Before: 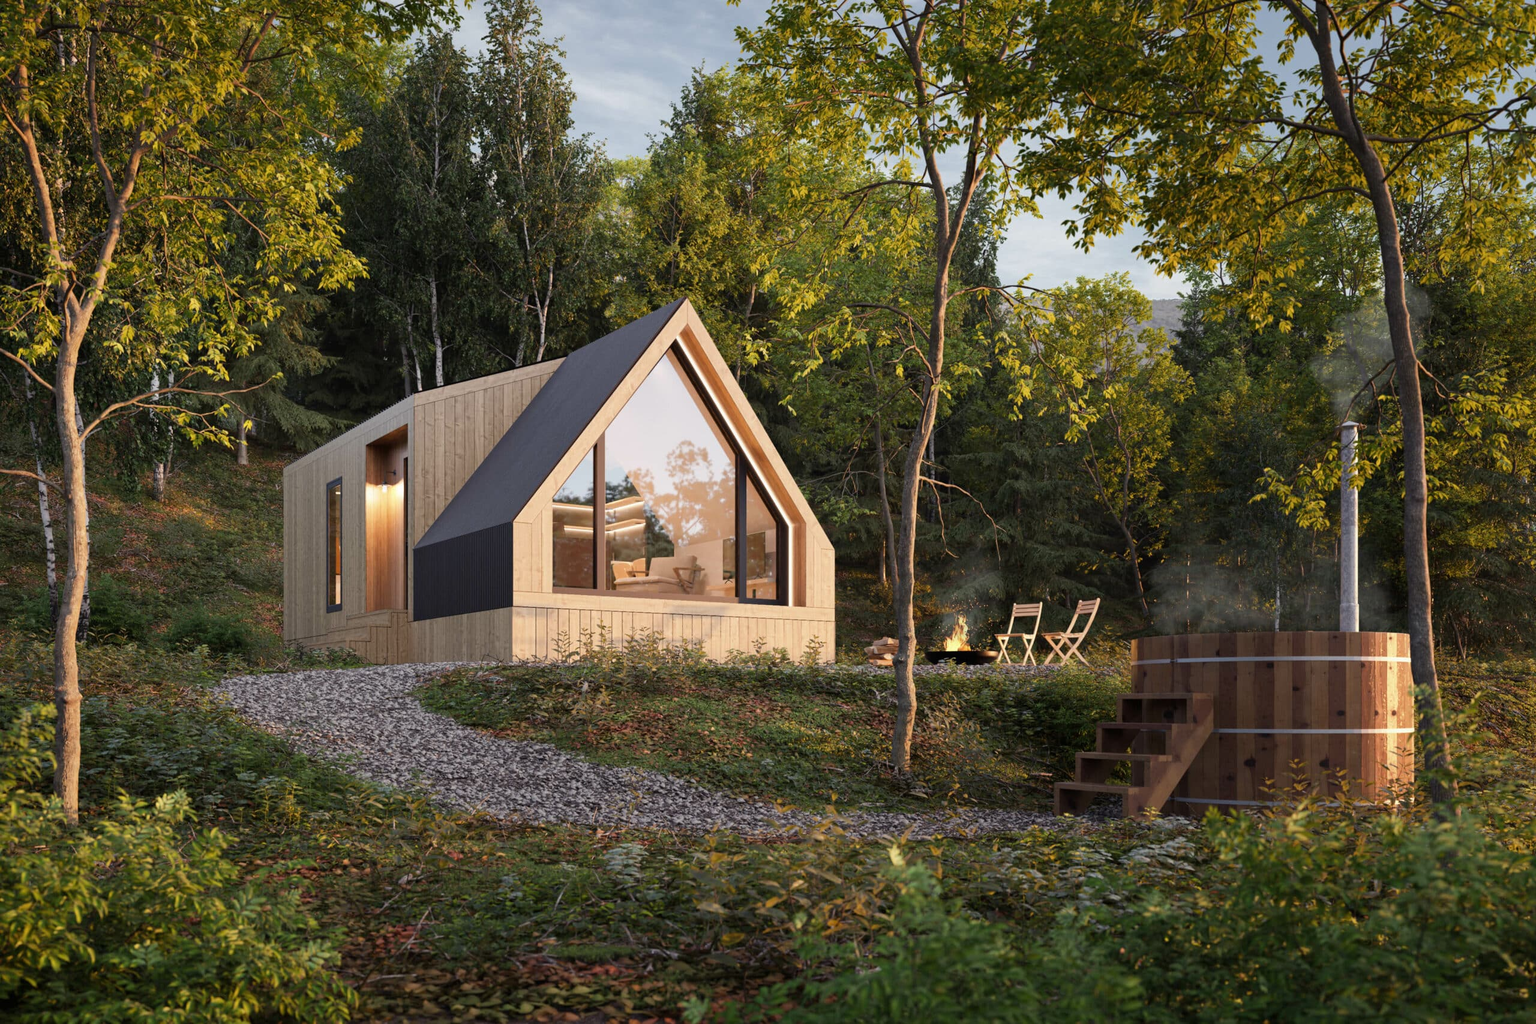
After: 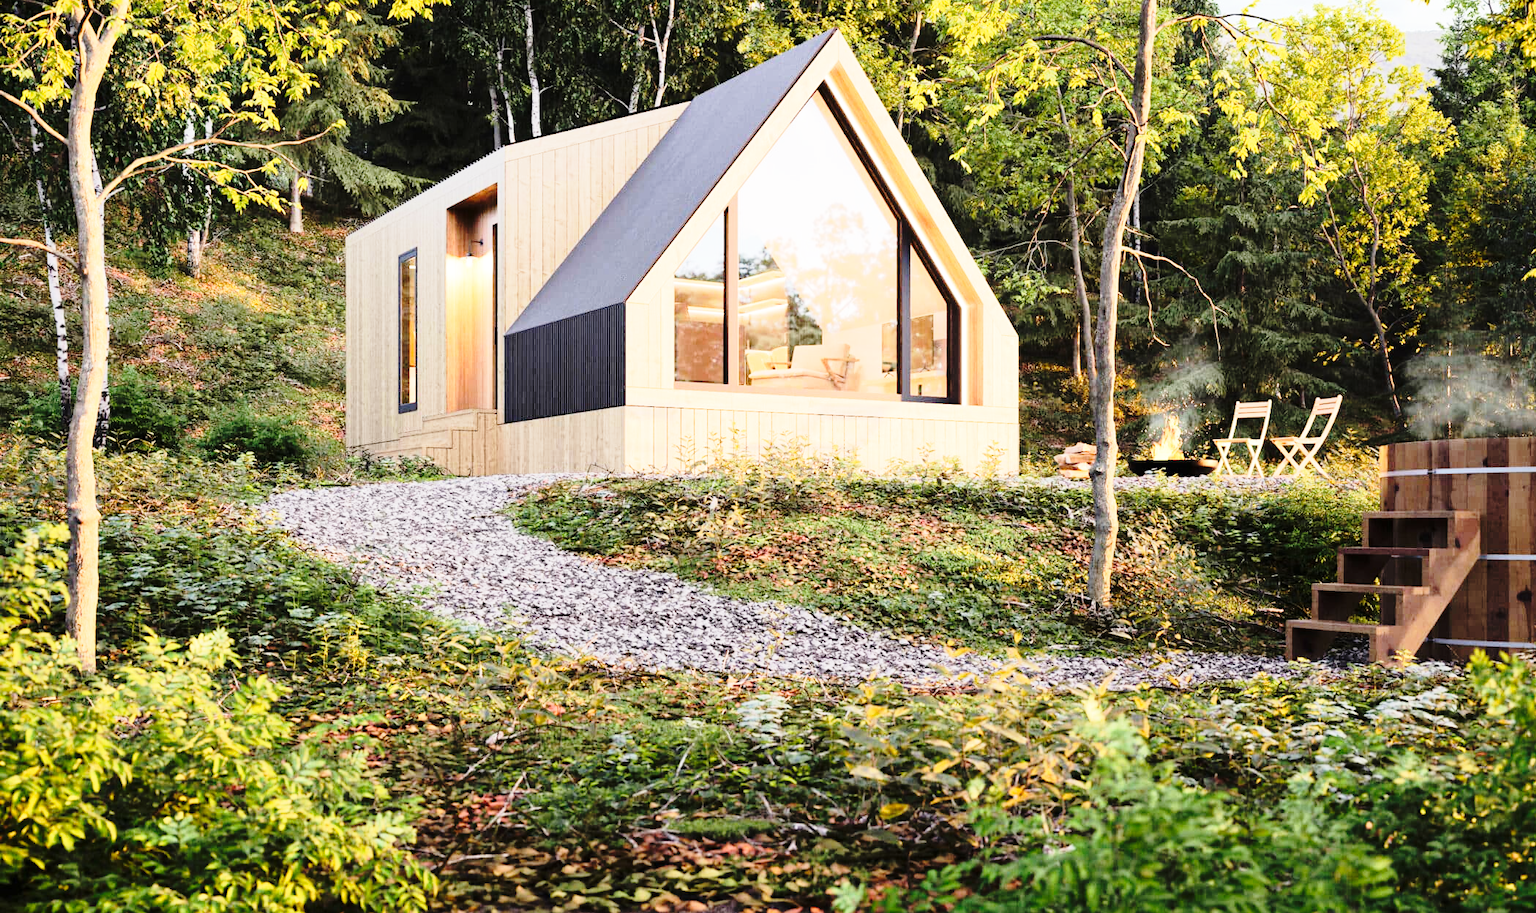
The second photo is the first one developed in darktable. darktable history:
base curve: curves: ch0 [(0, 0) (0.028, 0.03) (0.105, 0.232) (0.387, 0.748) (0.754, 0.968) (1, 1)], preserve colors none
crop: top 26.808%, right 17.991%
tone equalizer: -7 EV 0.15 EV, -6 EV 0.639 EV, -5 EV 1.11 EV, -4 EV 1.31 EV, -3 EV 1.17 EV, -2 EV 0.6 EV, -1 EV 0.157 EV, edges refinement/feathering 500, mask exposure compensation -1.26 EV, preserve details no
